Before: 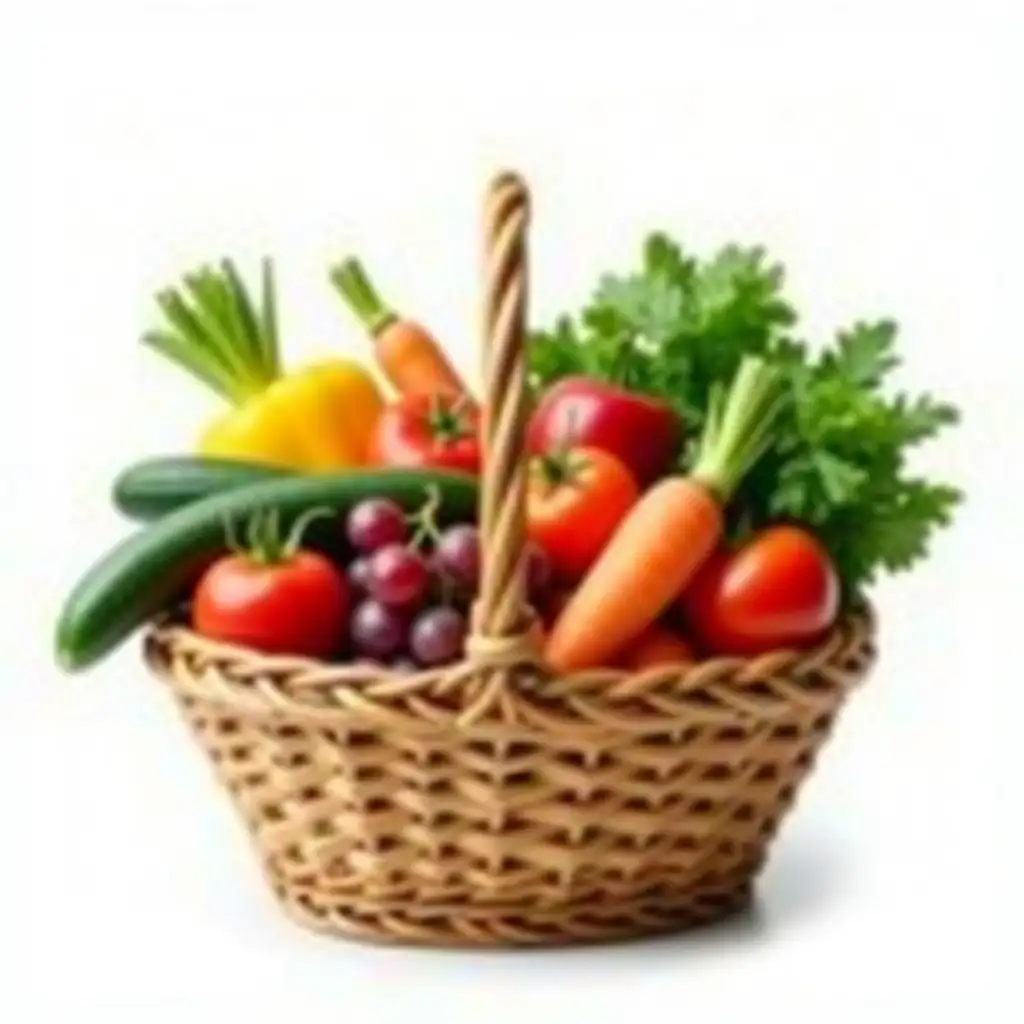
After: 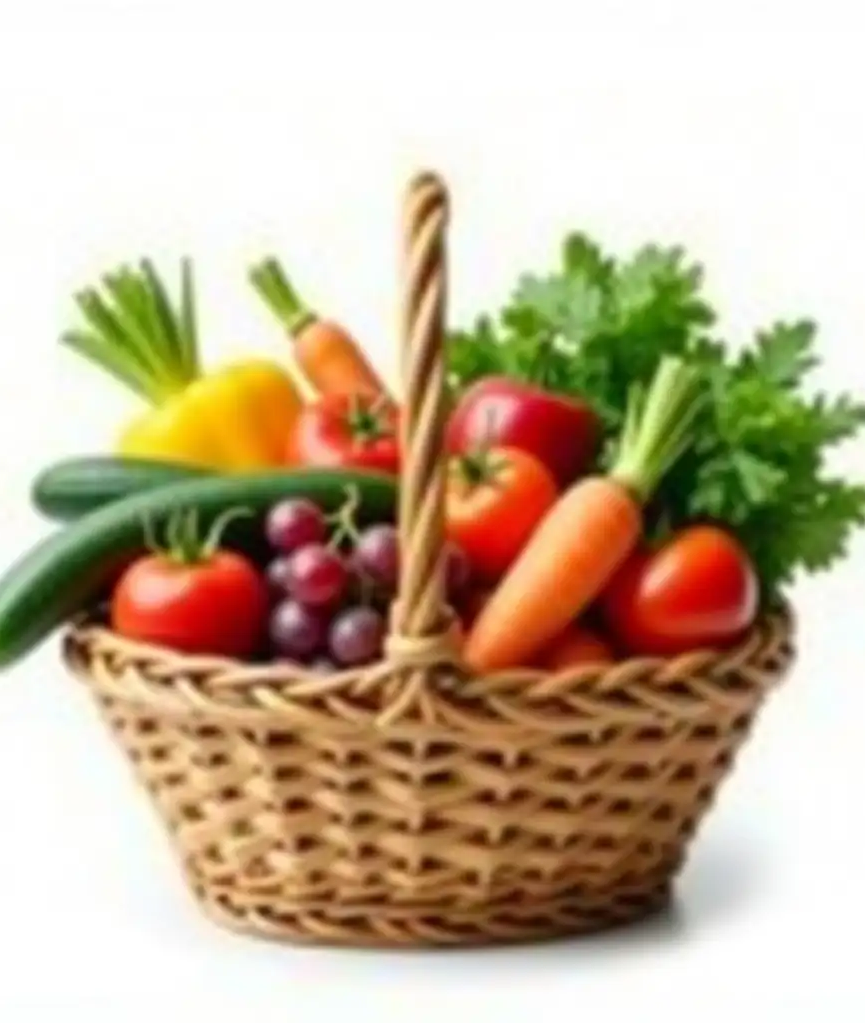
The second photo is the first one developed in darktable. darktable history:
crop: left 8.006%, right 7.501%
